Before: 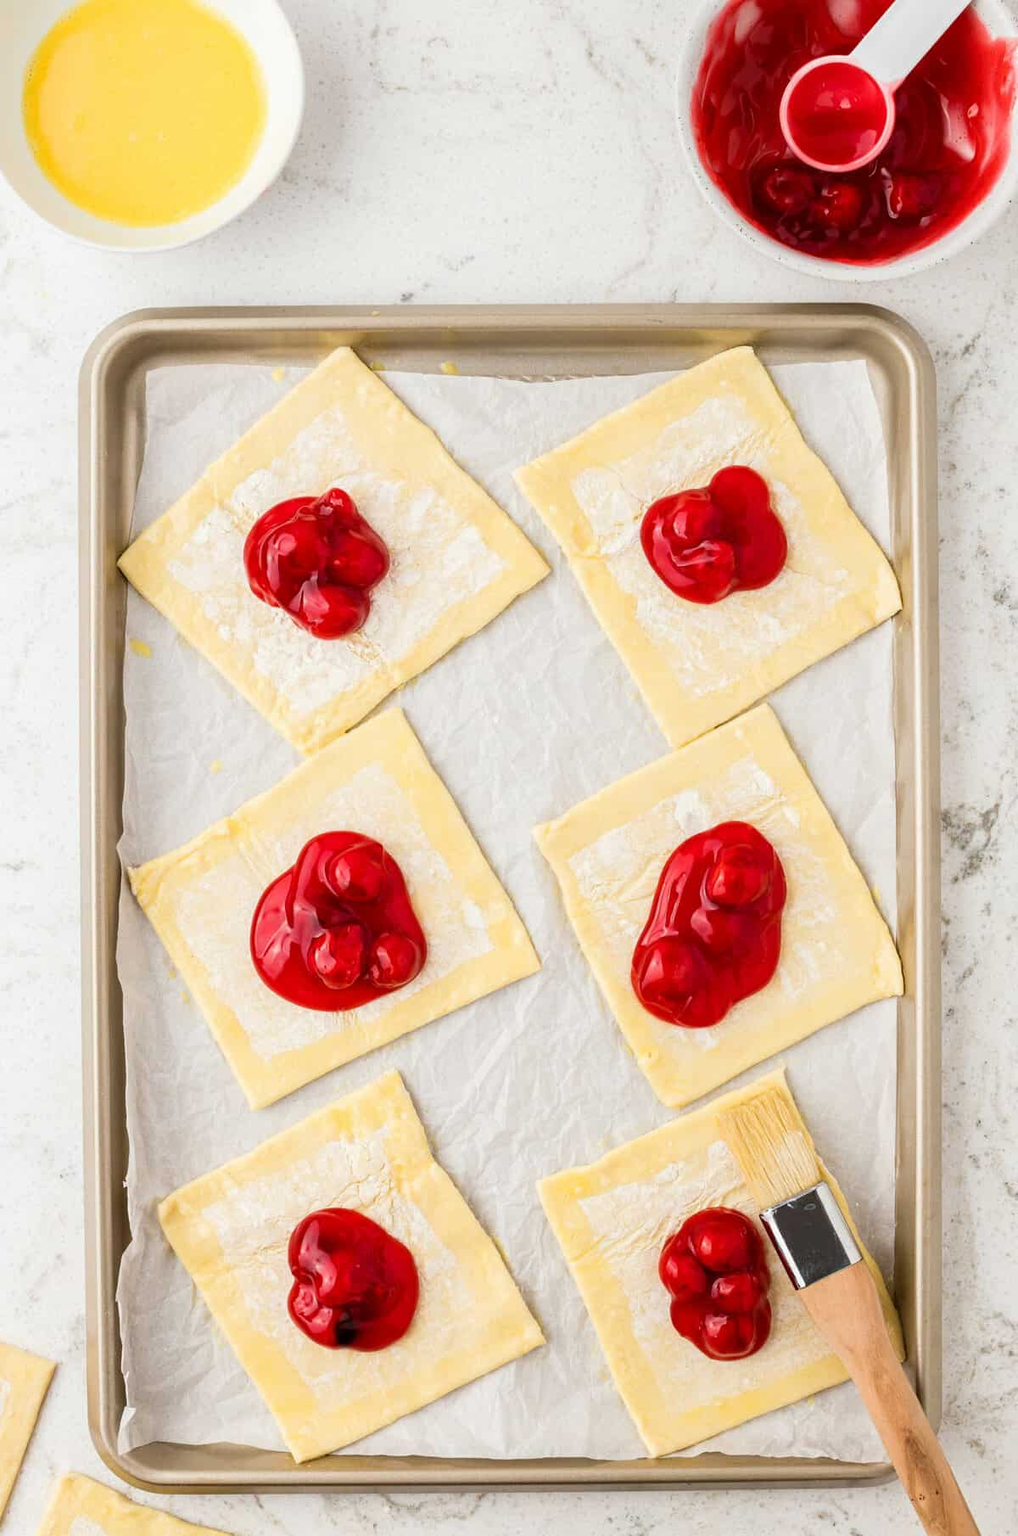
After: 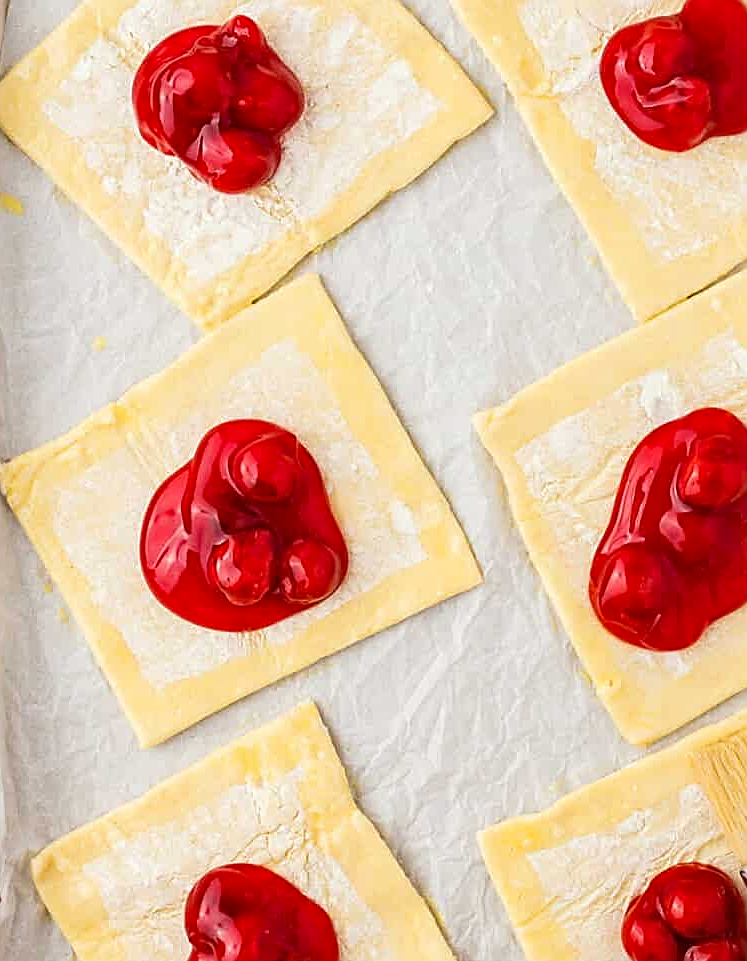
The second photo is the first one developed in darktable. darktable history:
sharpen: amount 0.752
haze removal: compatibility mode true, adaptive false
crop: left 12.969%, top 30.992%, right 24.765%, bottom 15.87%
